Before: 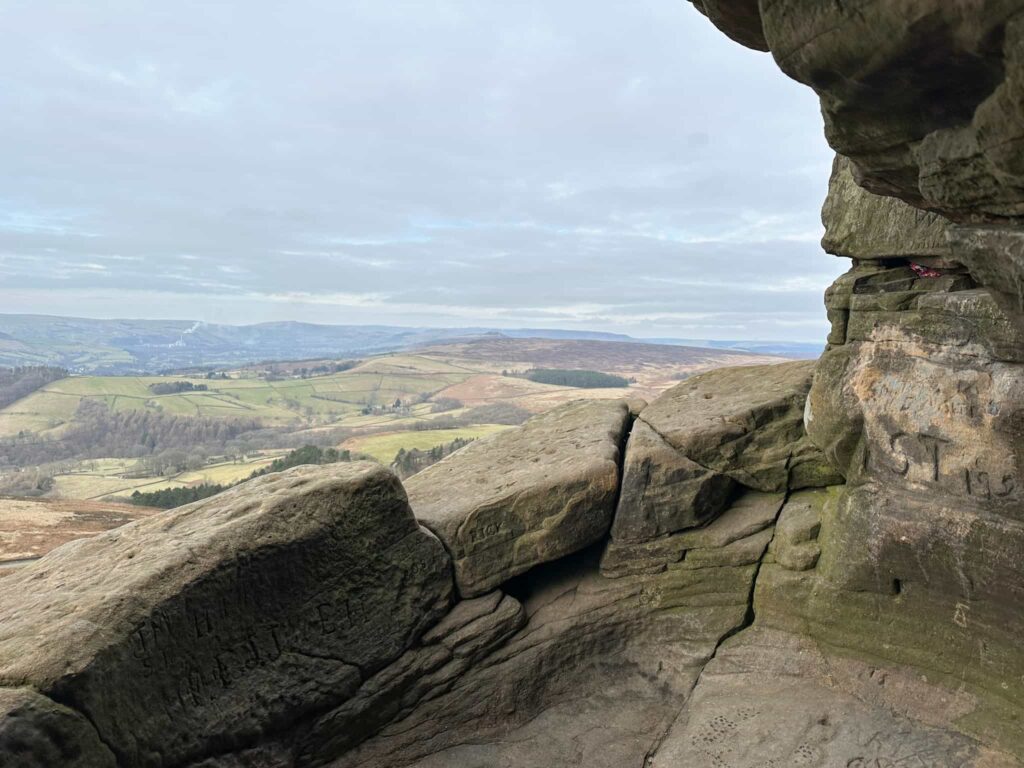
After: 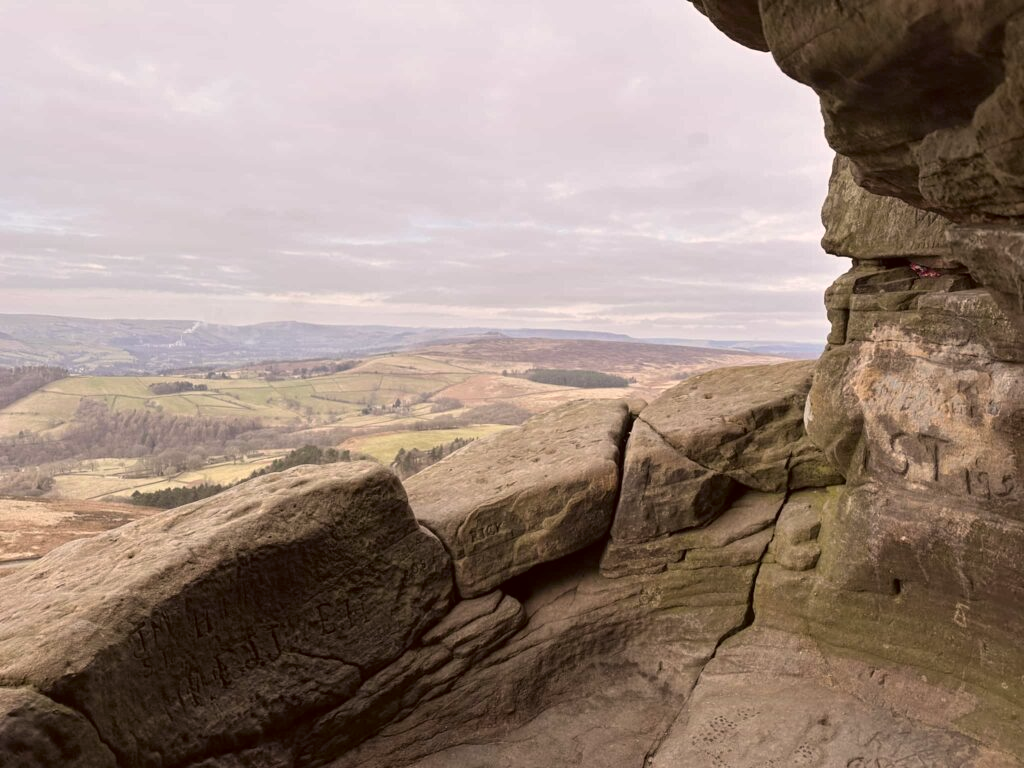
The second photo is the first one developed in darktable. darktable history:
color correction: highlights a* 10.23, highlights b* 9.7, shadows a* 8.32, shadows b* 8.38, saturation 0.809
tone equalizer: on, module defaults
